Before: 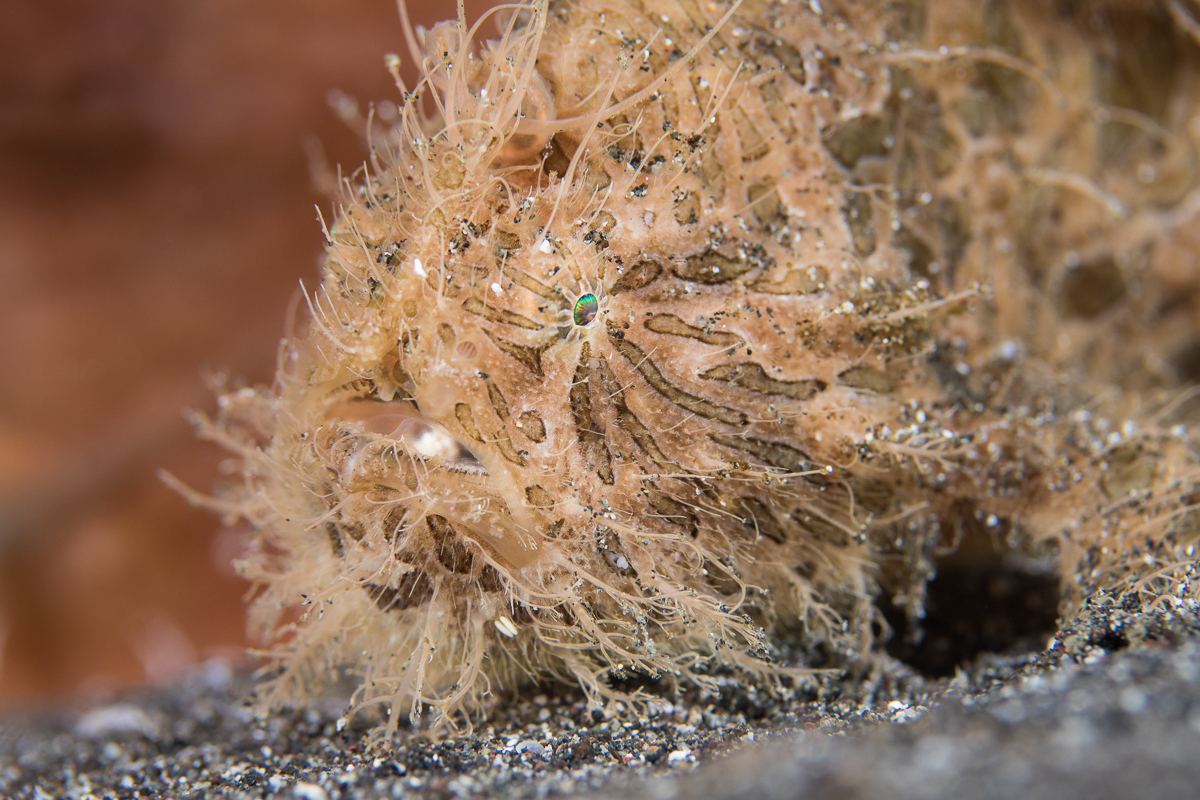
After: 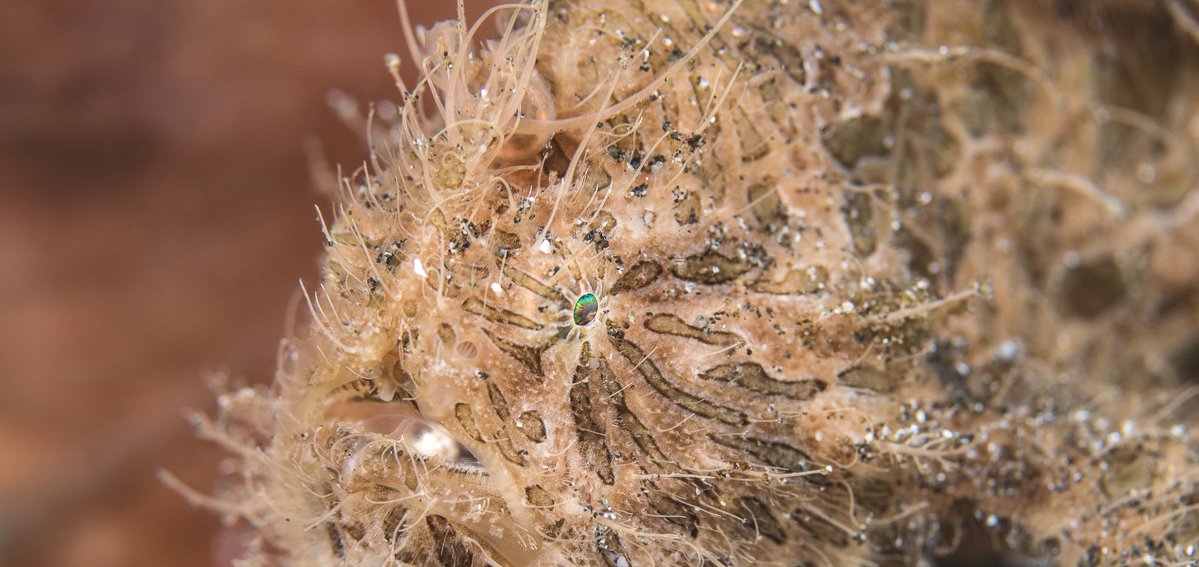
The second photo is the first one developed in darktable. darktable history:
exposure: black level correction -0.015, compensate exposure bias true, compensate highlight preservation false
local contrast: on, module defaults
shadows and highlights: soften with gaussian
crop: right 0%, bottom 29.098%
